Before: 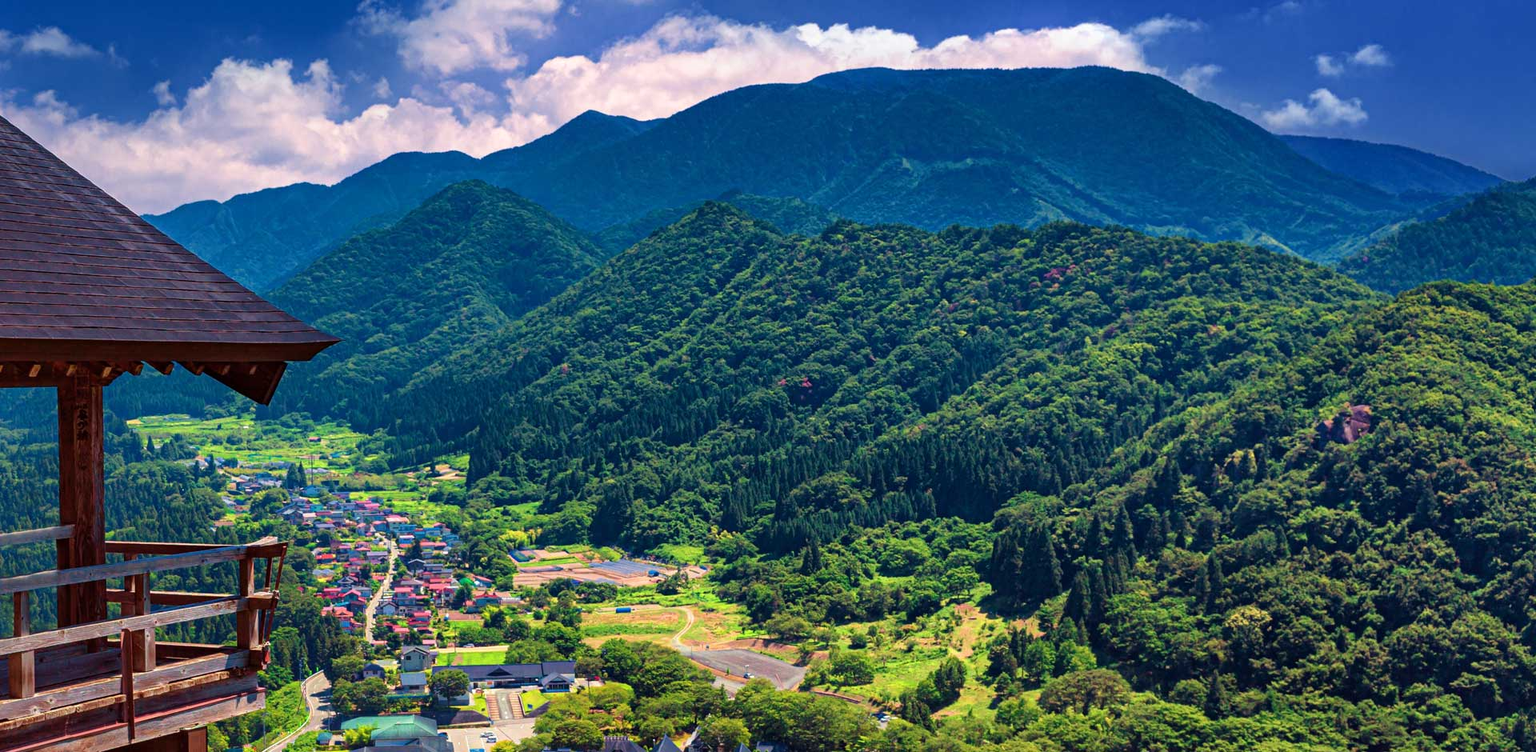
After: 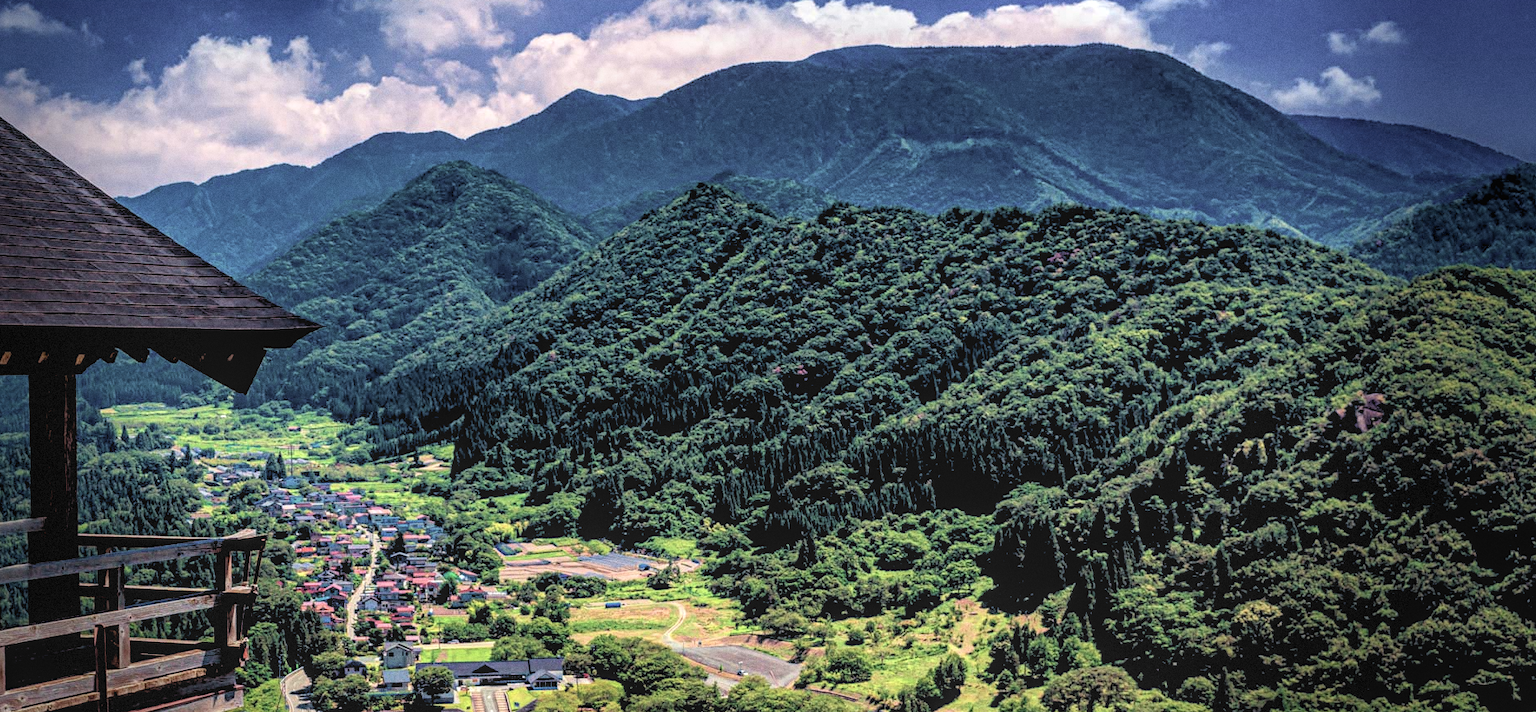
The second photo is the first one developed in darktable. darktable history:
grain: coarseness 0.09 ISO
contrast brightness saturation: contrast -0.15, brightness 0.05, saturation -0.12
rgb levels: levels [[0.029, 0.461, 0.922], [0, 0.5, 1], [0, 0.5, 1]]
tone equalizer: on, module defaults
crop: left 1.964%, top 3.251%, right 1.122%, bottom 4.933%
local contrast: highlights 61%, detail 143%, midtone range 0.428
vignetting: fall-off start 68.33%, fall-off radius 30%, saturation 0.042, center (-0.066, -0.311), width/height ratio 0.992, shape 0.85, dithering 8-bit output
color correction: saturation 0.8
